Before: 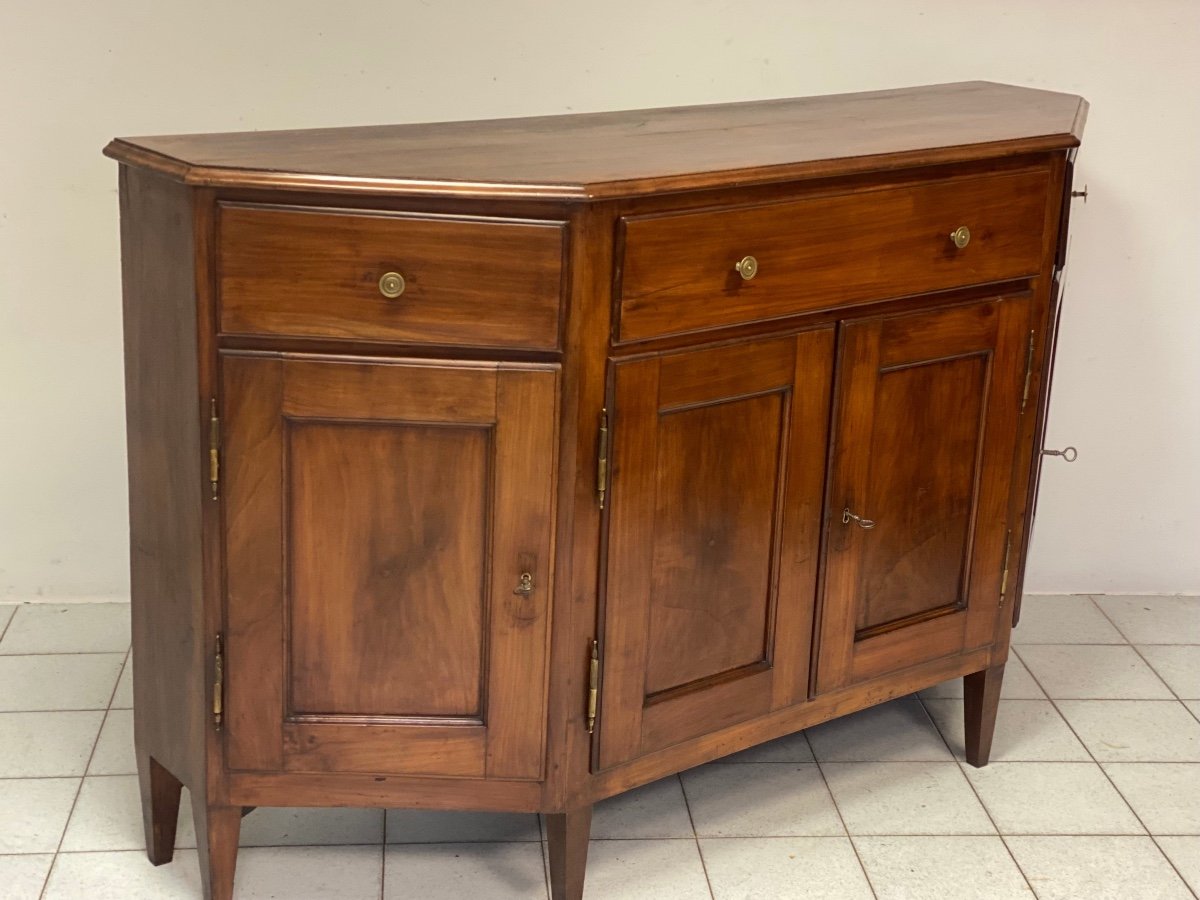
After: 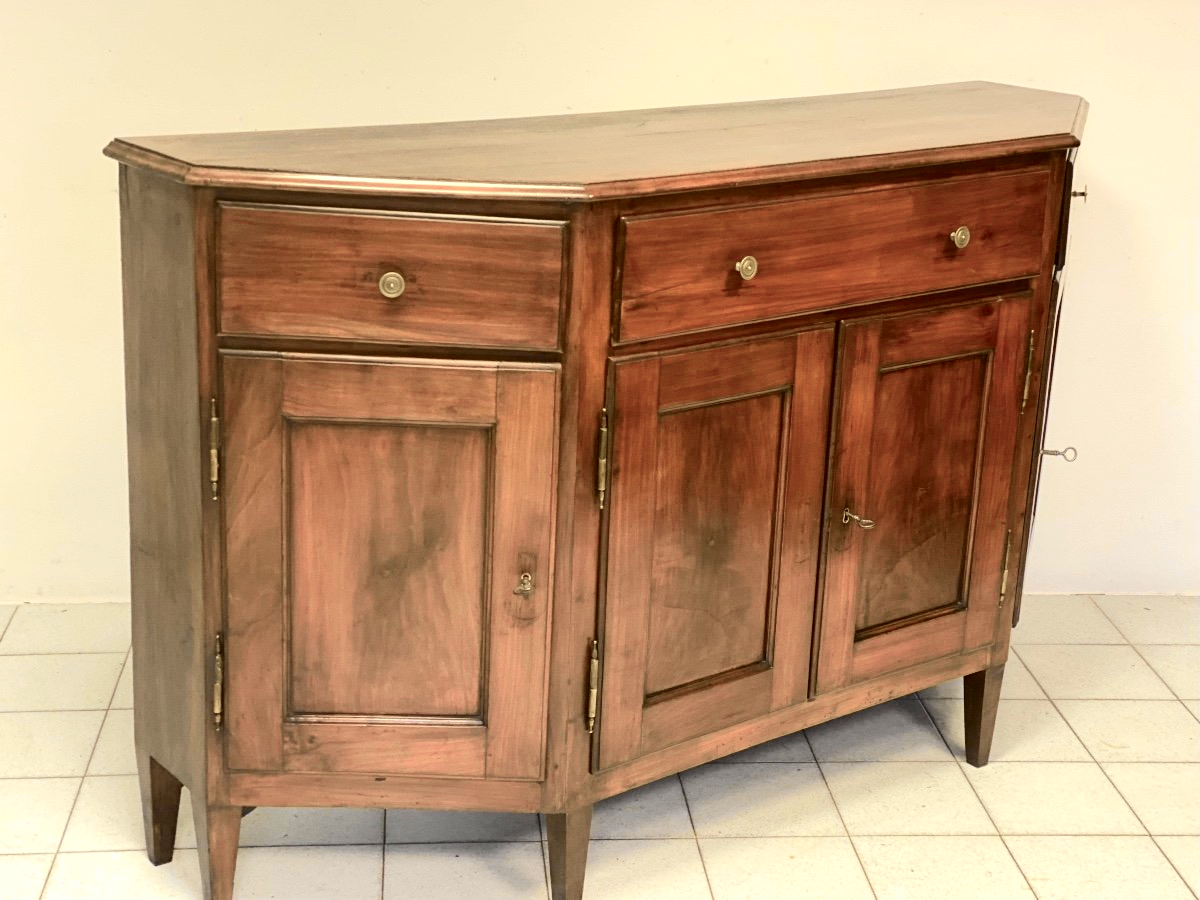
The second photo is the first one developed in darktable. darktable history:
tone curve: curves: ch0 [(0.014, 0) (0.13, 0.09) (0.227, 0.211) (0.346, 0.388) (0.499, 0.598) (0.662, 0.76) (0.795, 0.846) (1, 0.969)]; ch1 [(0, 0) (0.366, 0.367) (0.447, 0.417) (0.473, 0.484) (0.504, 0.502) (0.525, 0.518) (0.564, 0.548) (0.639, 0.643) (1, 1)]; ch2 [(0, 0) (0.333, 0.346) (0.375, 0.375) (0.424, 0.43) (0.476, 0.498) (0.496, 0.505) (0.517, 0.515) (0.542, 0.564) (0.583, 0.6) (0.64, 0.622) (0.723, 0.676) (1, 1)], color space Lab, independent channels, preserve colors none
exposure: exposure 0.562 EV, compensate highlight preservation false
